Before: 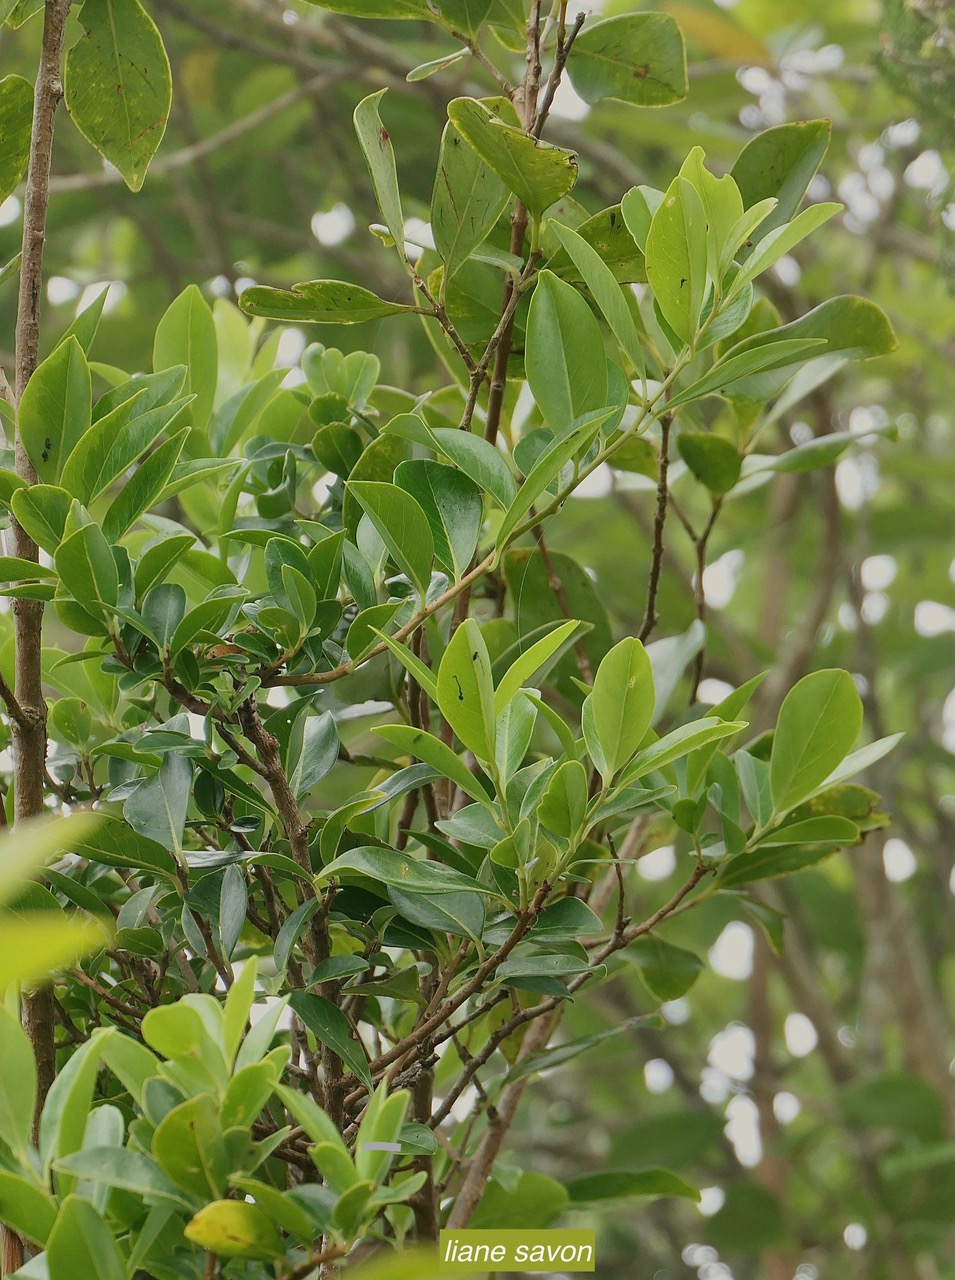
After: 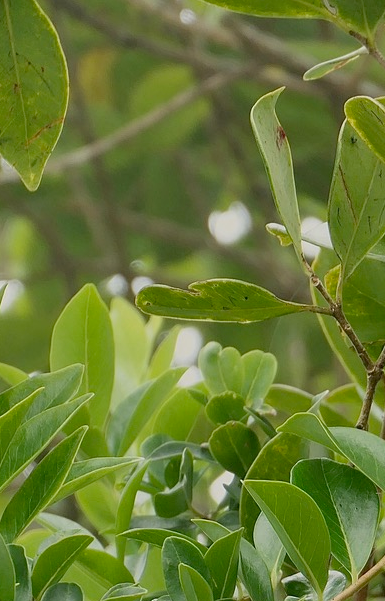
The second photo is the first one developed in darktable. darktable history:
crop and rotate: left 10.836%, top 0.085%, right 48.799%, bottom 52.892%
shadows and highlights: shadows 53.23, soften with gaussian
